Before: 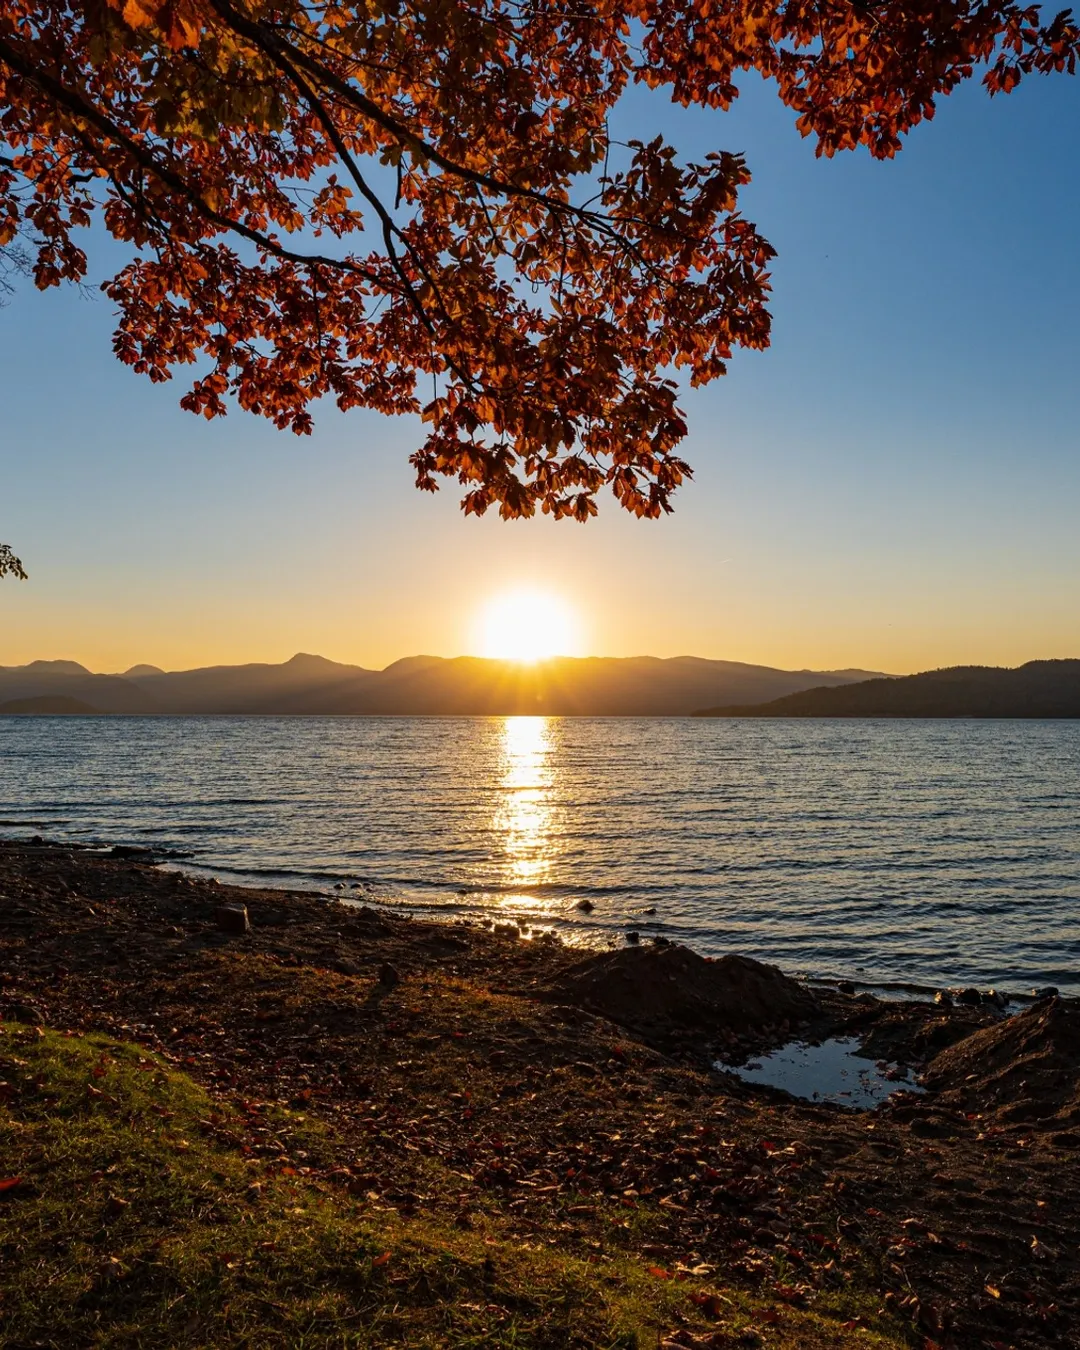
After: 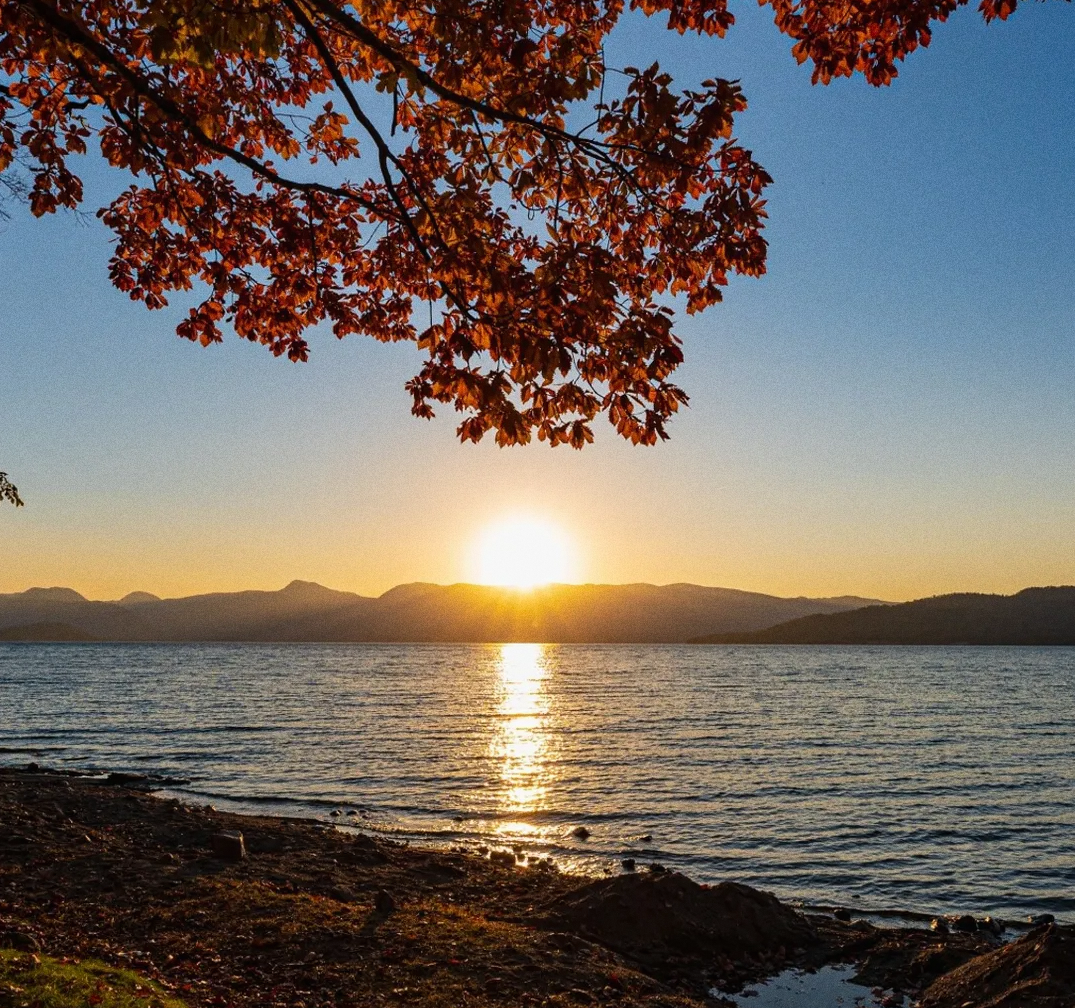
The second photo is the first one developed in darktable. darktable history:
grain: coarseness 0.09 ISO
local contrast: mode bilateral grid, contrast 100, coarseness 100, detail 91%, midtone range 0.2
crop: left 0.387%, top 5.469%, bottom 19.809%
